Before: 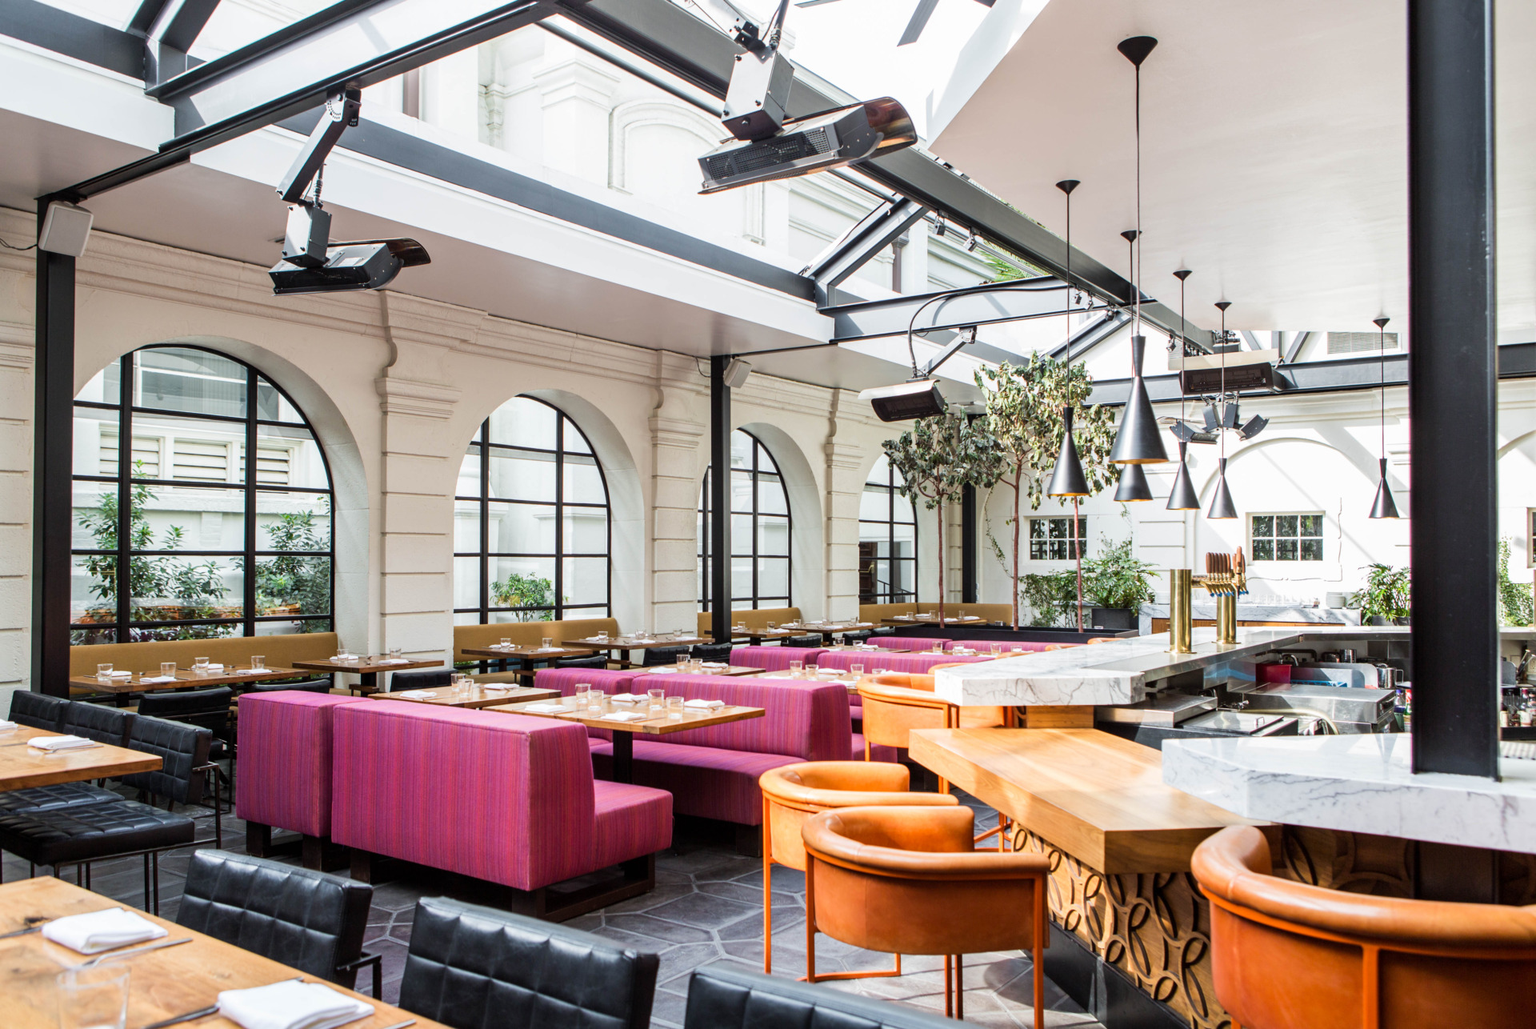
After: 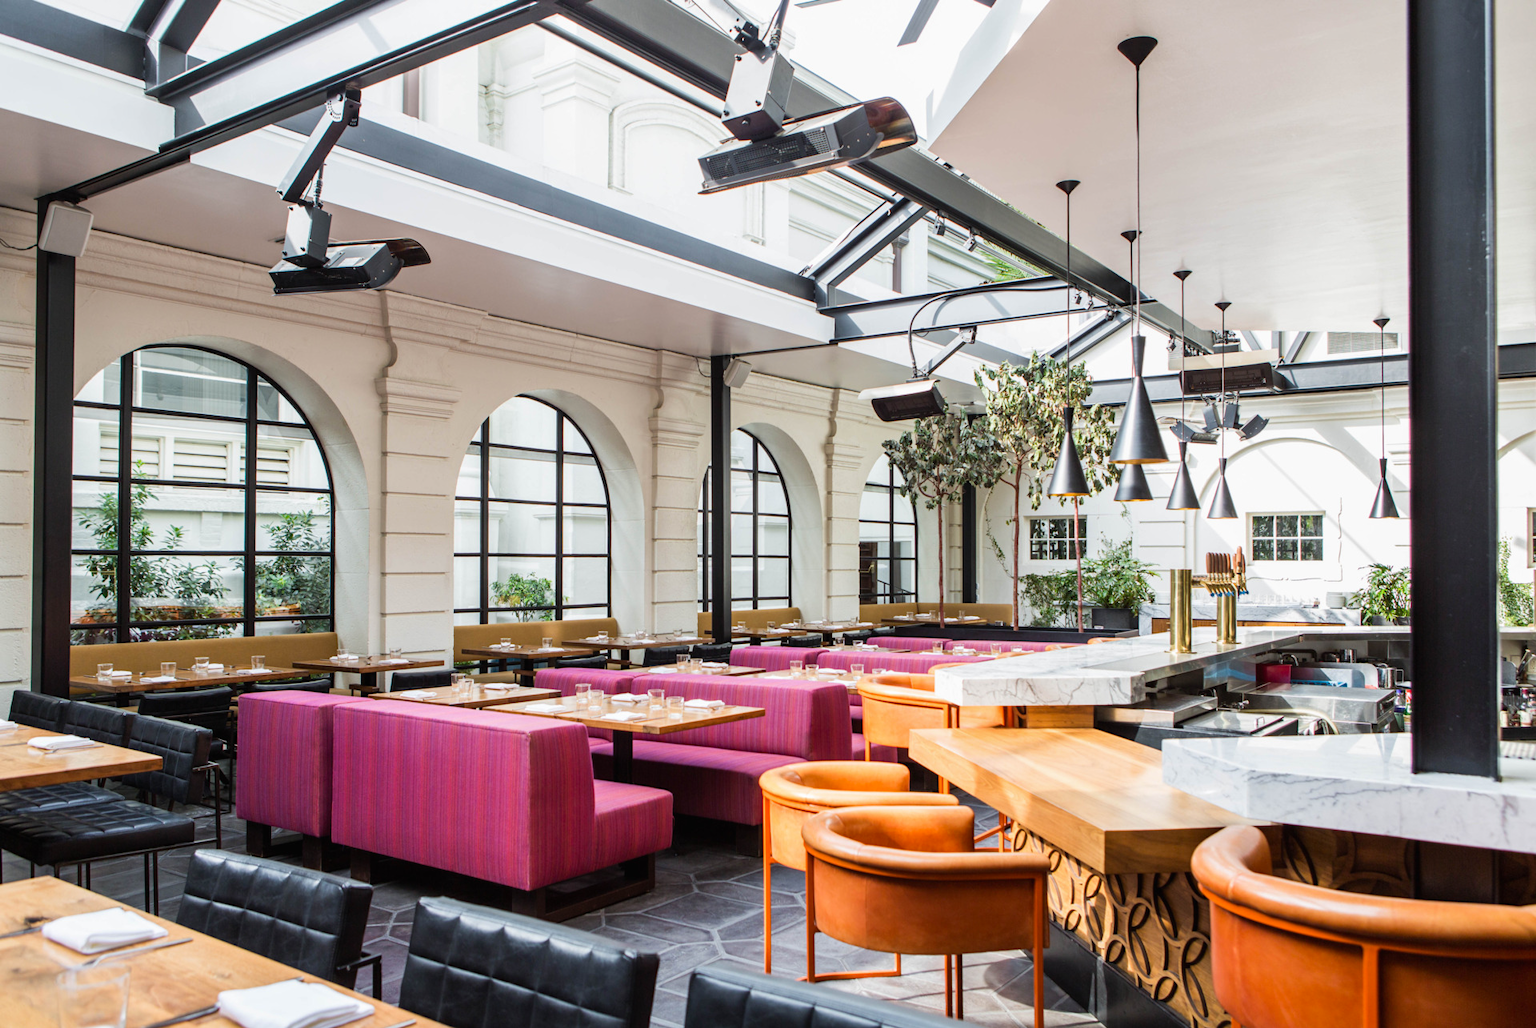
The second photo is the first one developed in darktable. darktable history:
tone equalizer: on, module defaults
contrast brightness saturation: contrast -0.02, brightness -0.01, saturation 0.03
